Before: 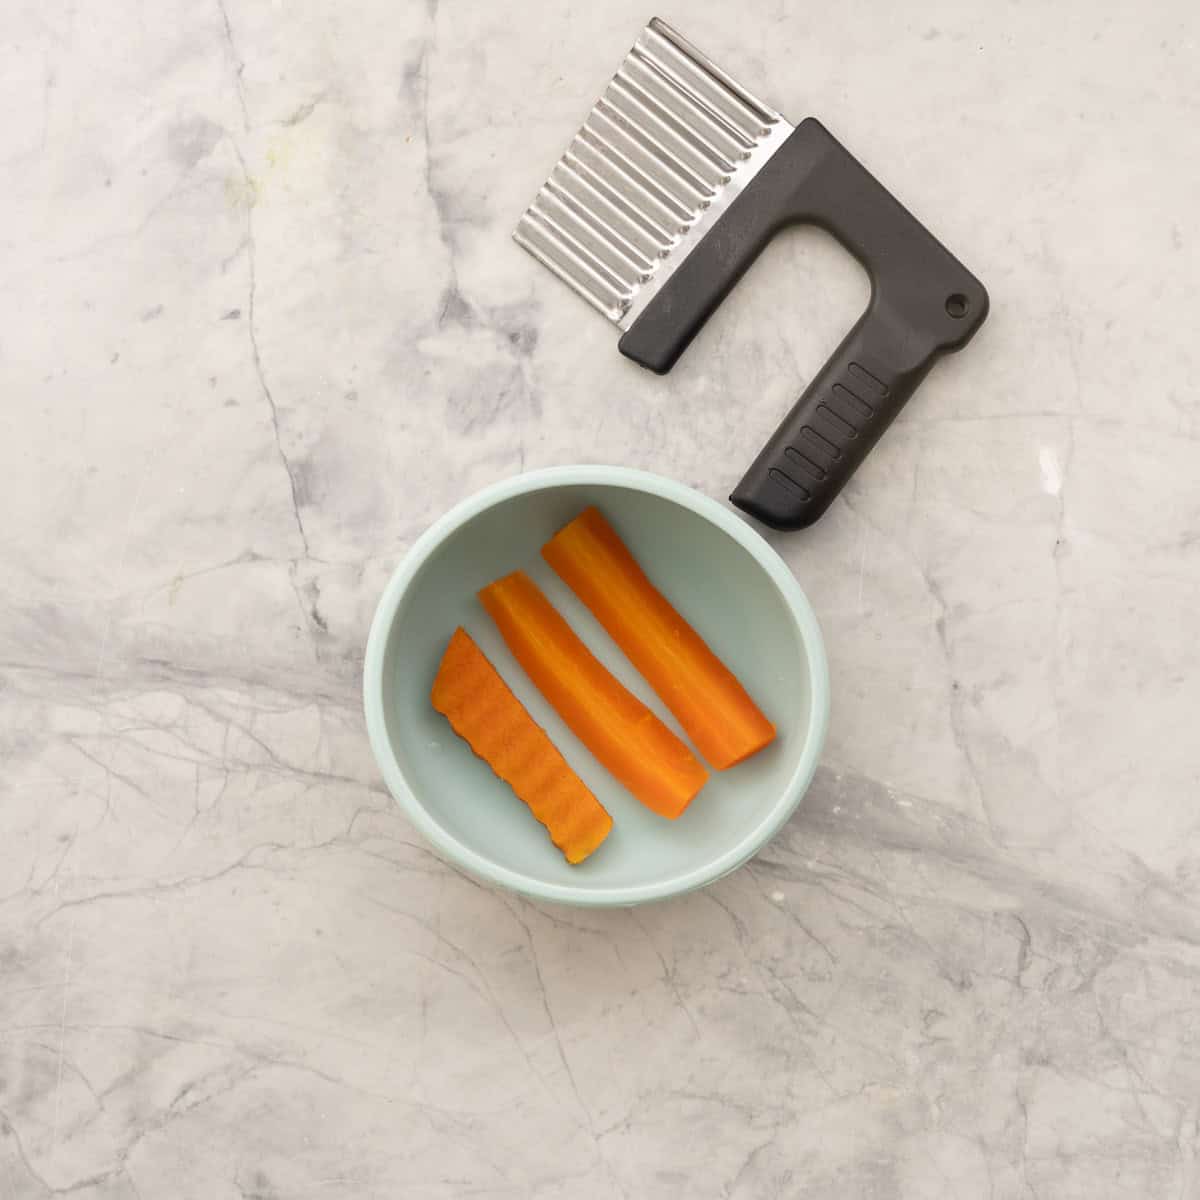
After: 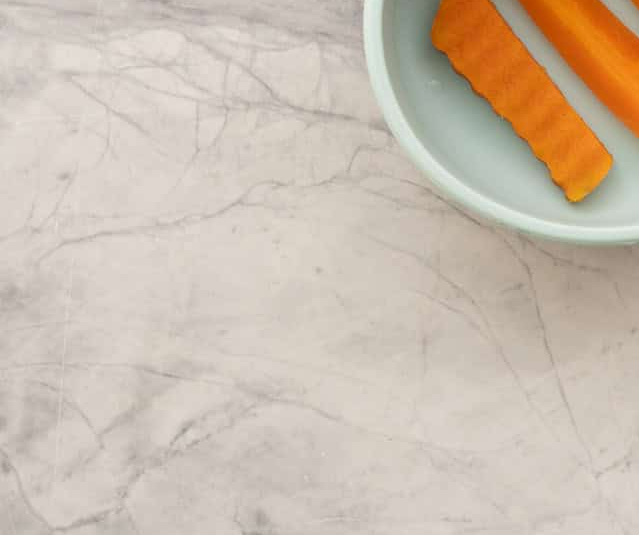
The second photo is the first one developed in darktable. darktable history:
crop and rotate: top 55.185%, right 46.718%, bottom 0.164%
